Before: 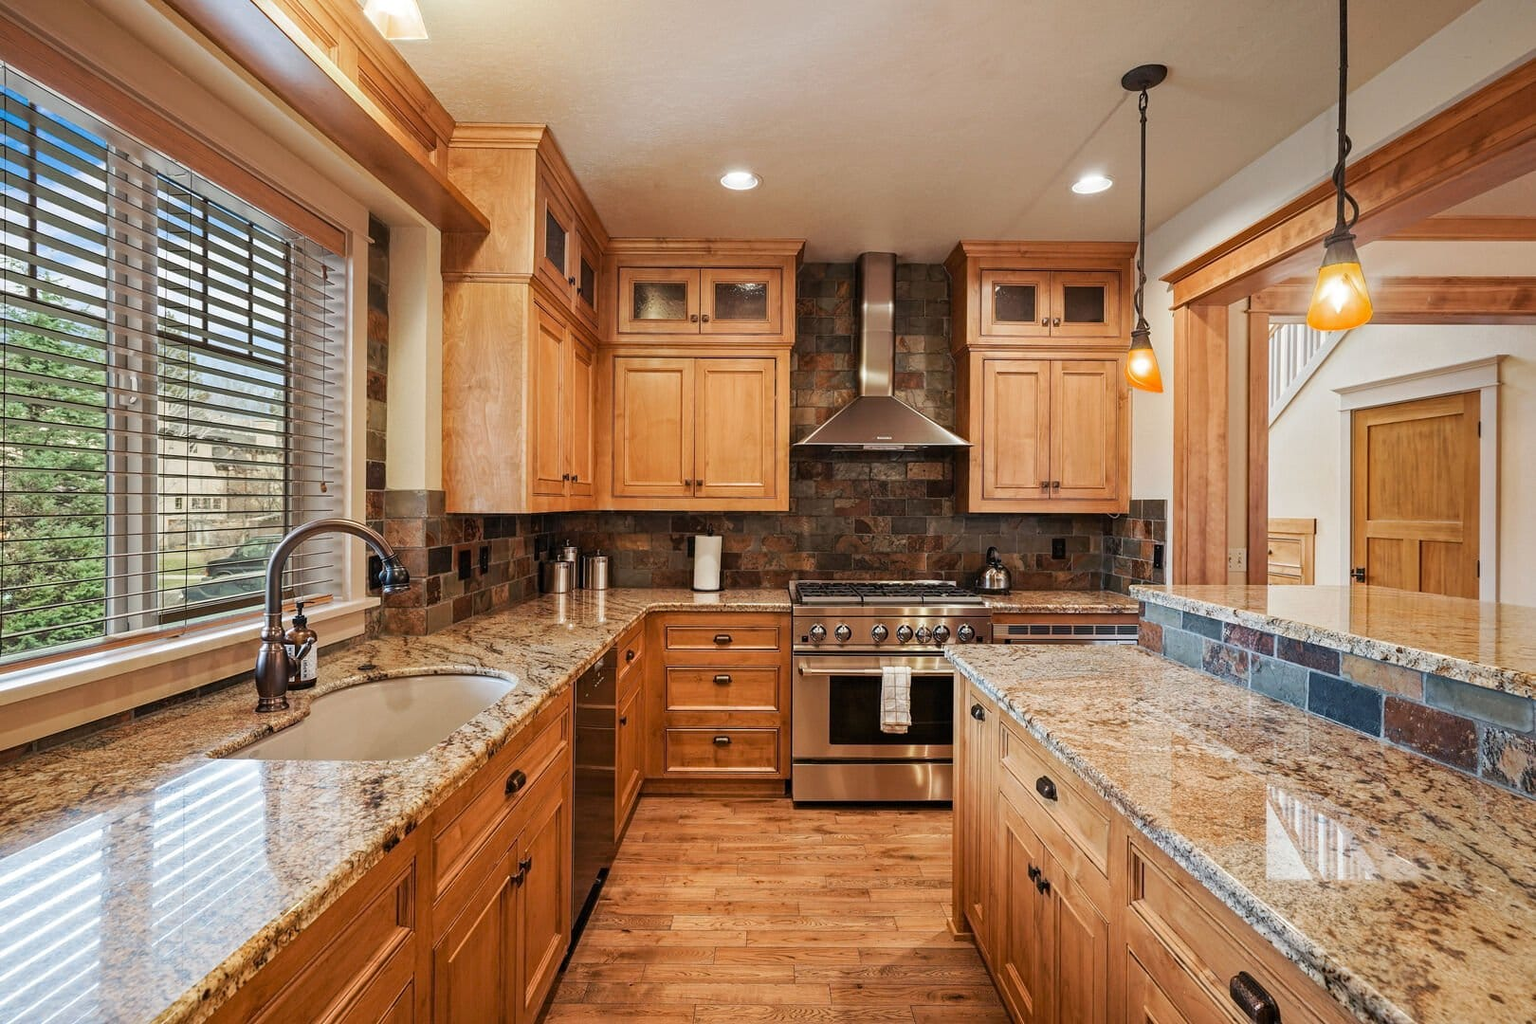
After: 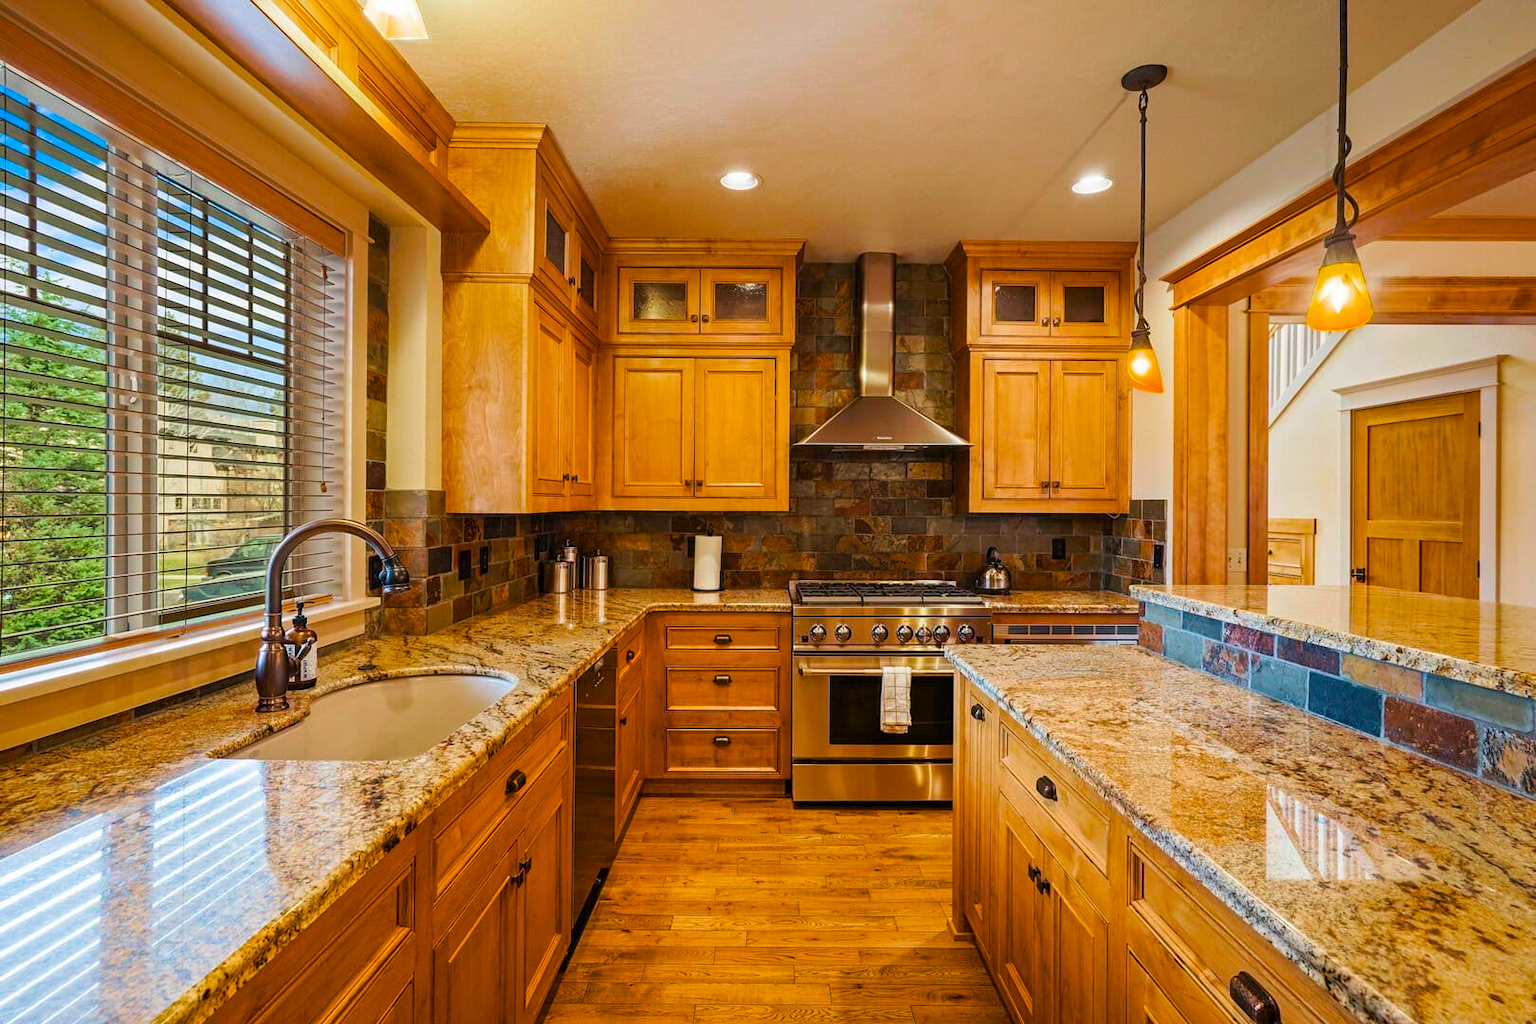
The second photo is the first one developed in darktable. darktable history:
exposure: exposure -0.014 EV, compensate exposure bias true, compensate highlight preservation false
color balance rgb: linear chroma grading › global chroma 24.642%, perceptual saturation grading › global saturation 30.06%, global vibrance 20%
velvia: on, module defaults
